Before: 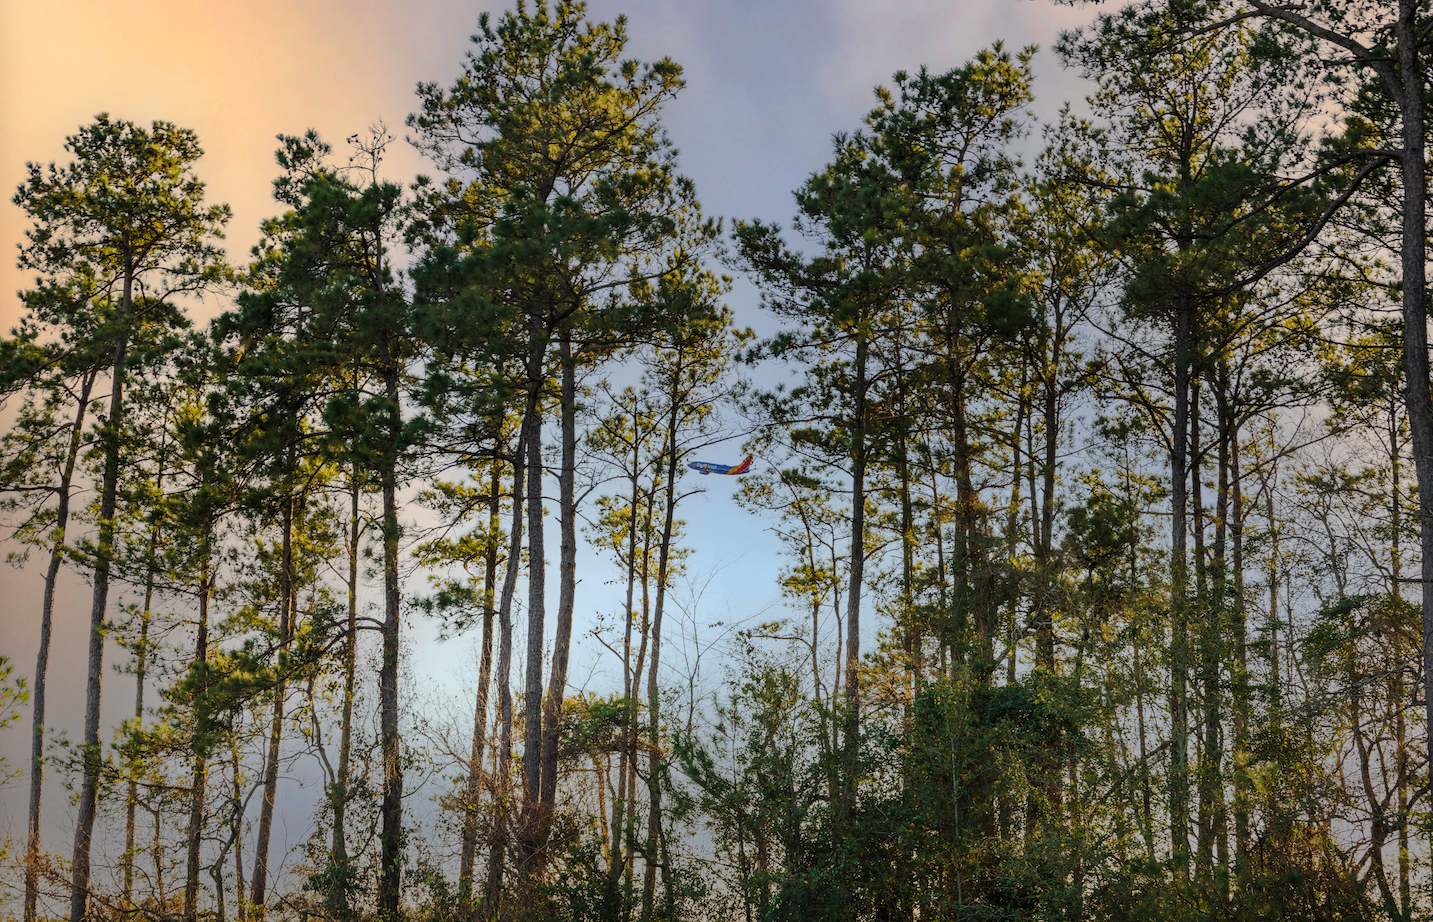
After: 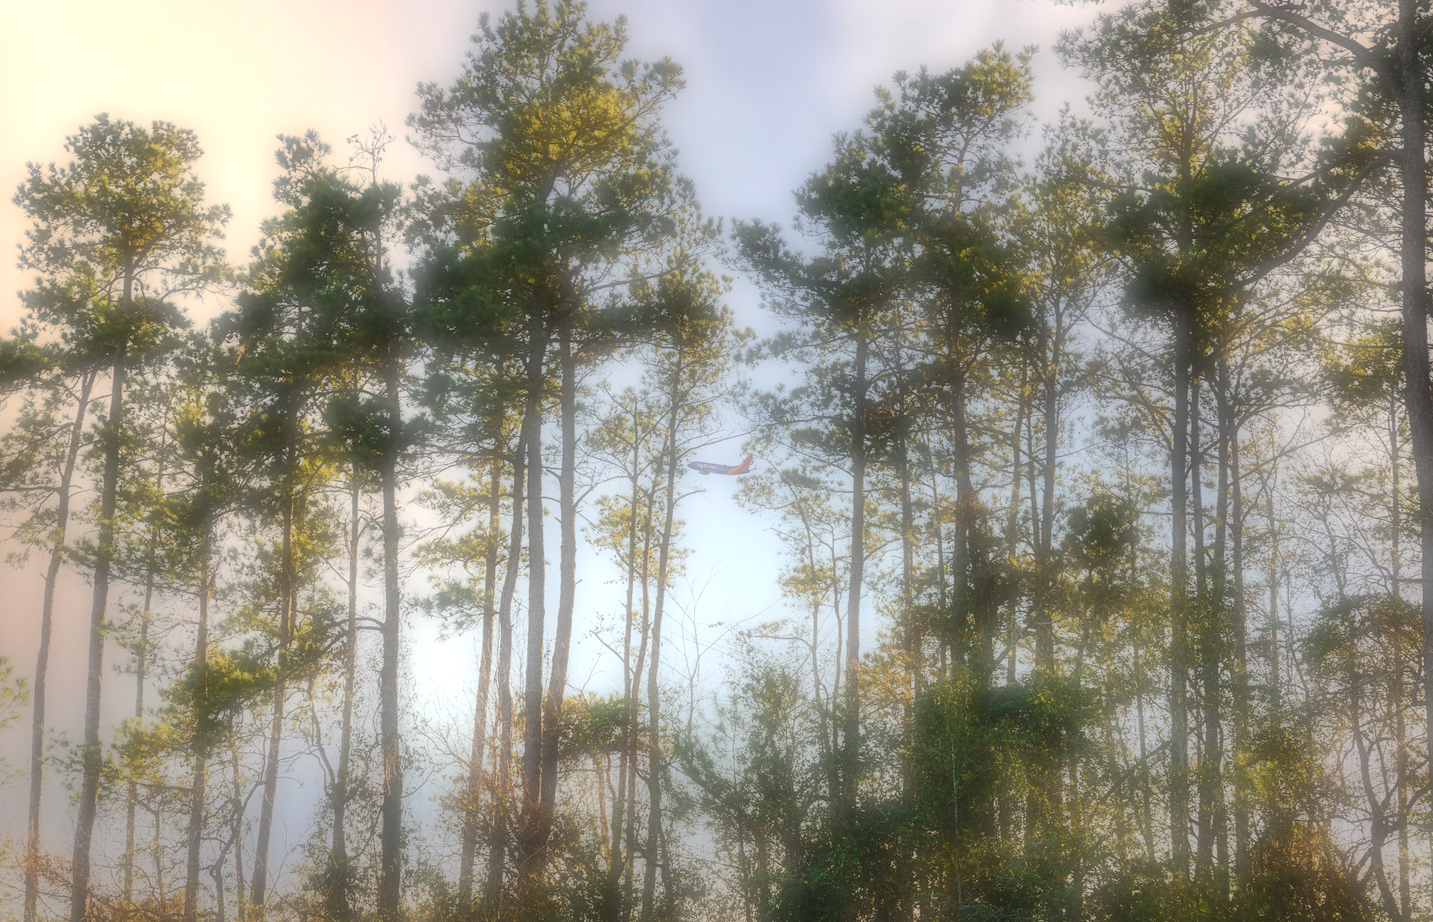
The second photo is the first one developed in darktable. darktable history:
exposure: black level correction 0, exposure 0.68 EV, compensate exposure bias true, compensate highlight preservation false
soften: on, module defaults
